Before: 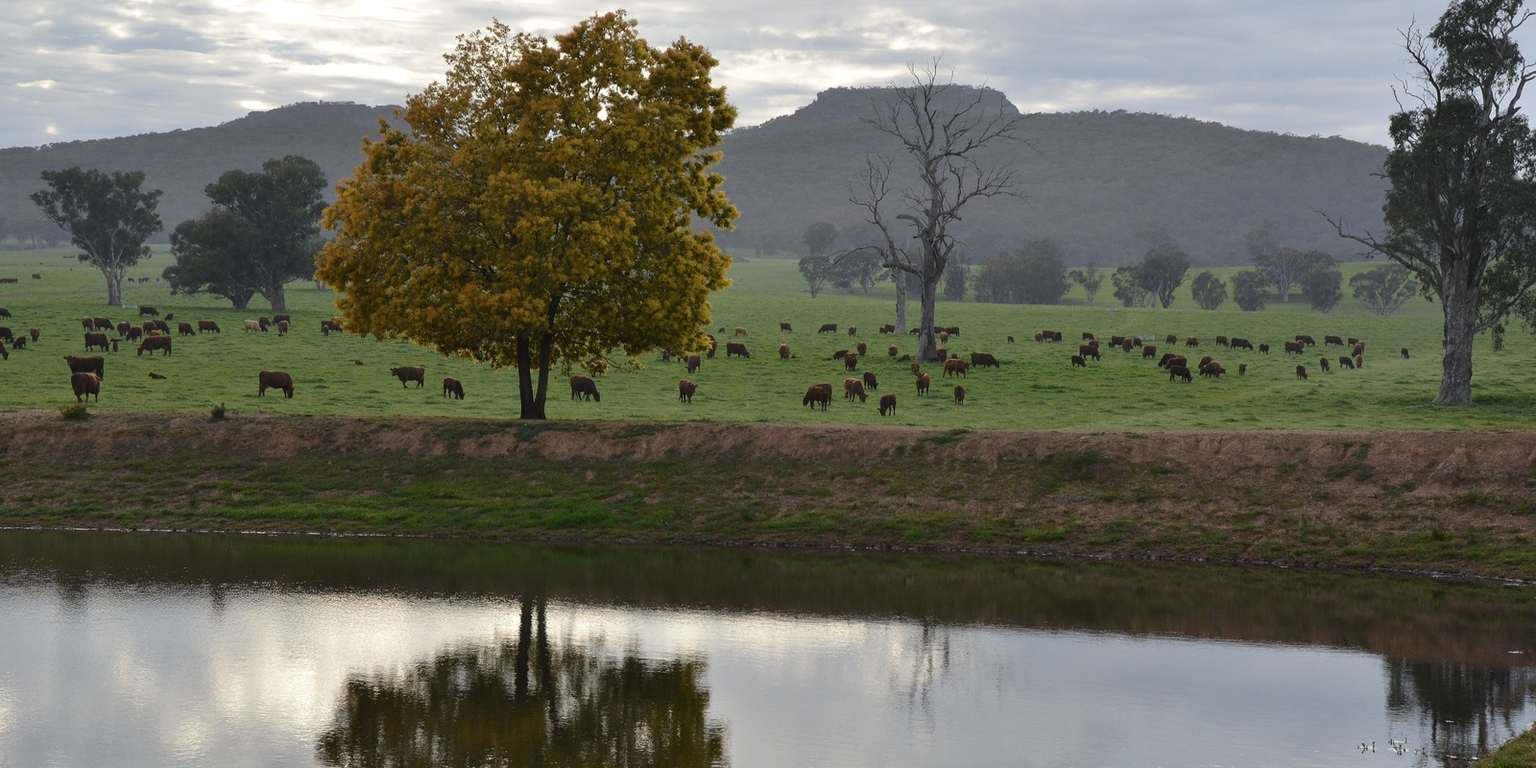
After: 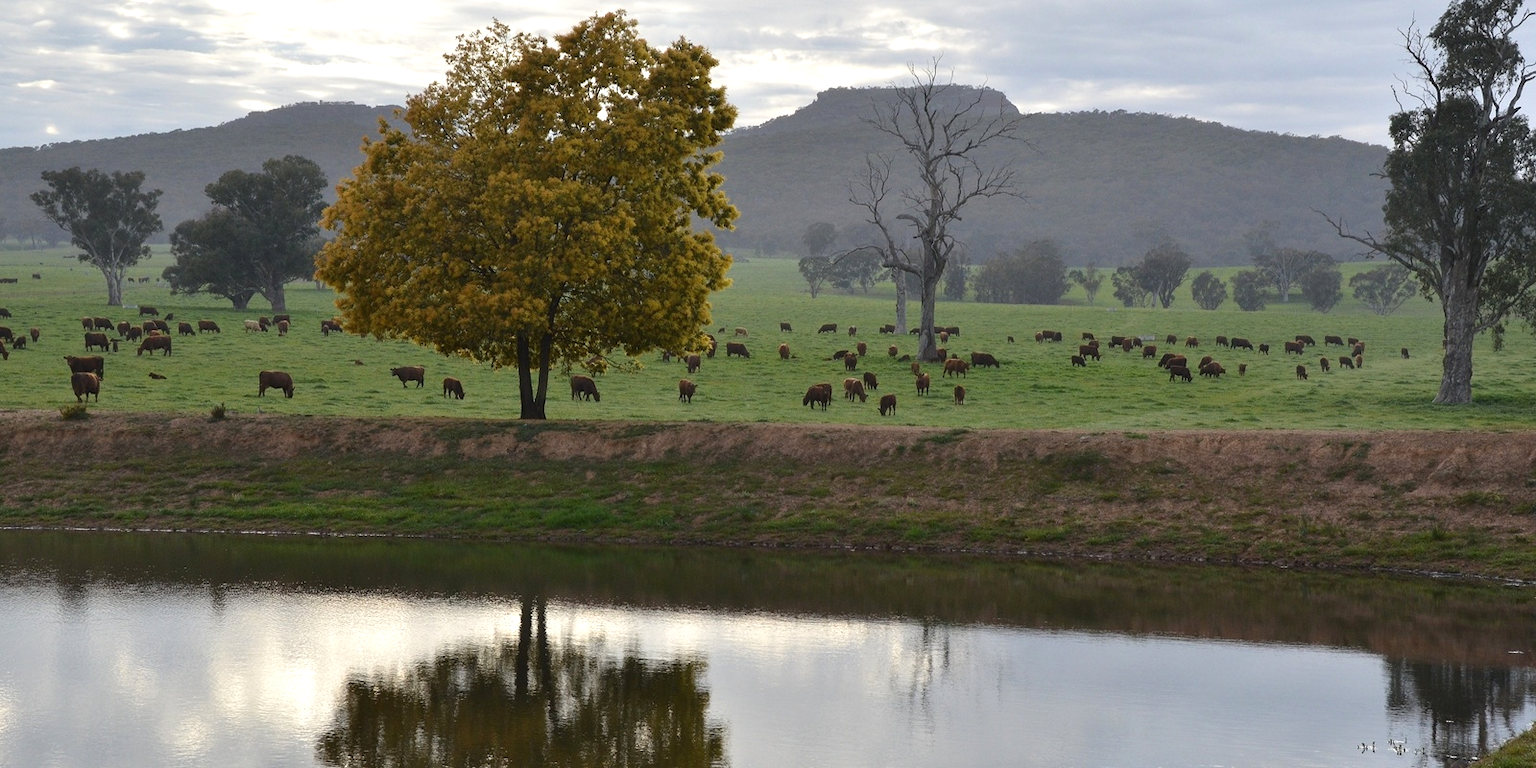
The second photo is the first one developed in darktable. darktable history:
exposure: exposure 0.3 EV, compensate highlight preservation false
grain: coarseness 0.81 ISO, strength 1.34%, mid-tones bias 0%
tone equalizer: on, module defaults
